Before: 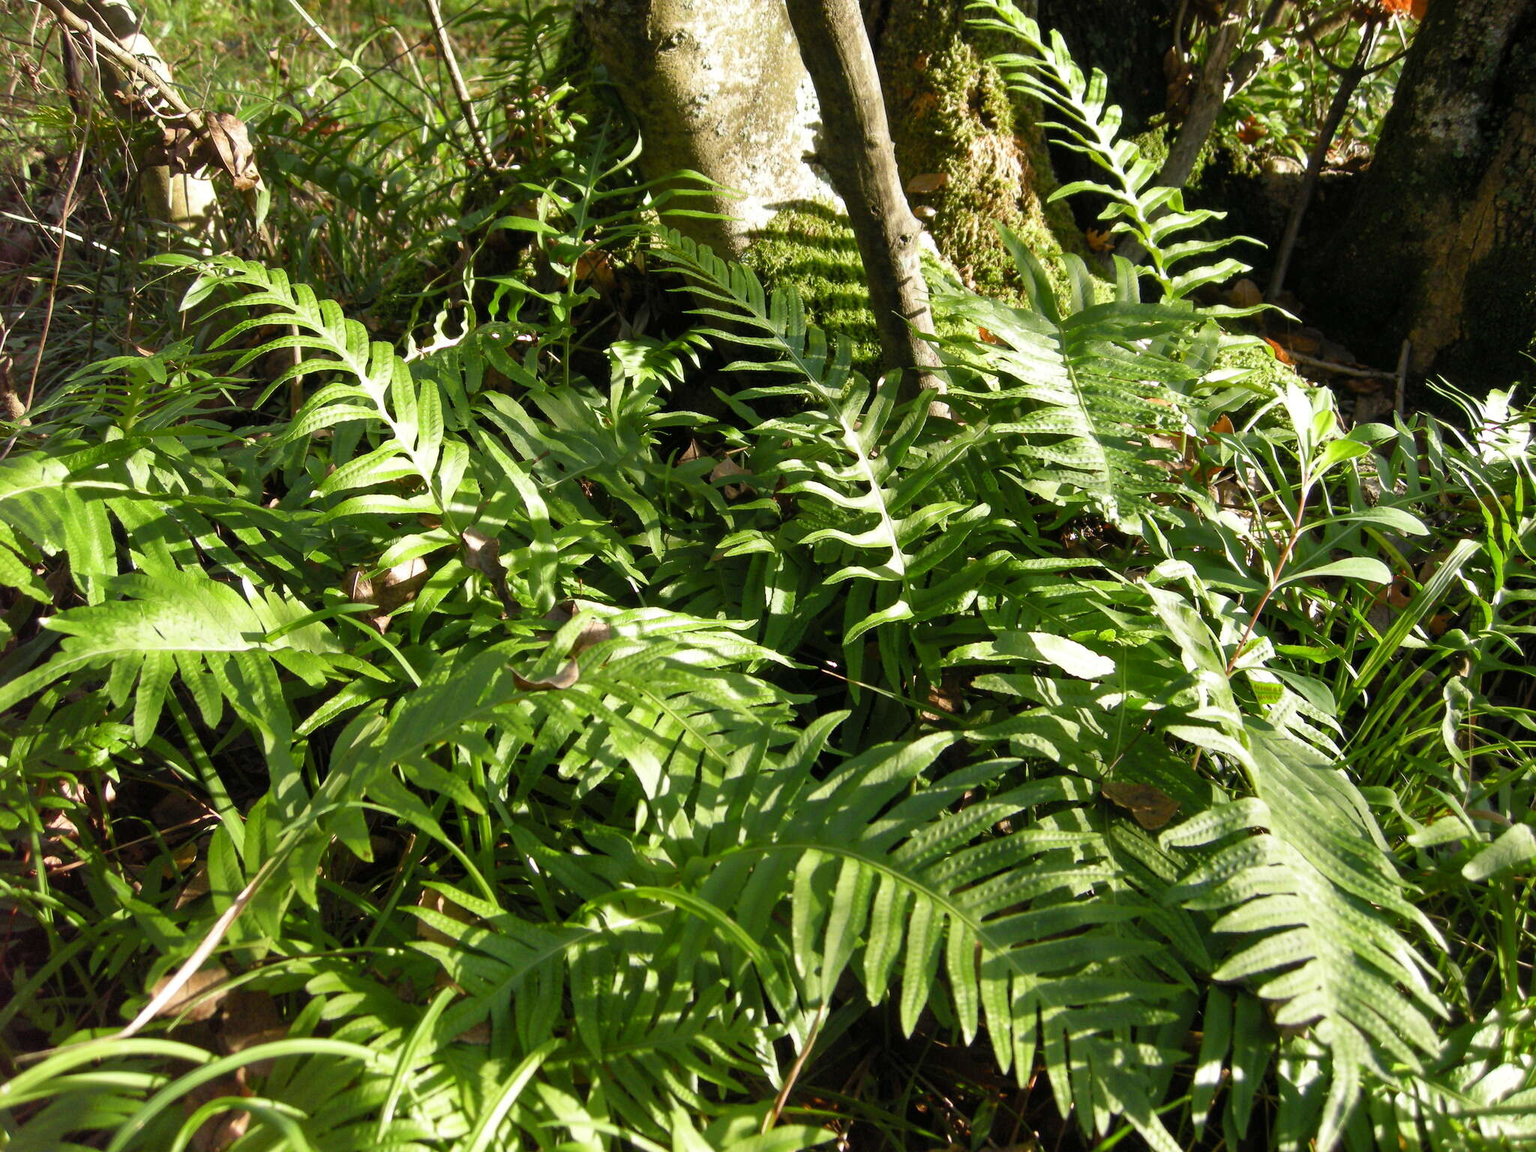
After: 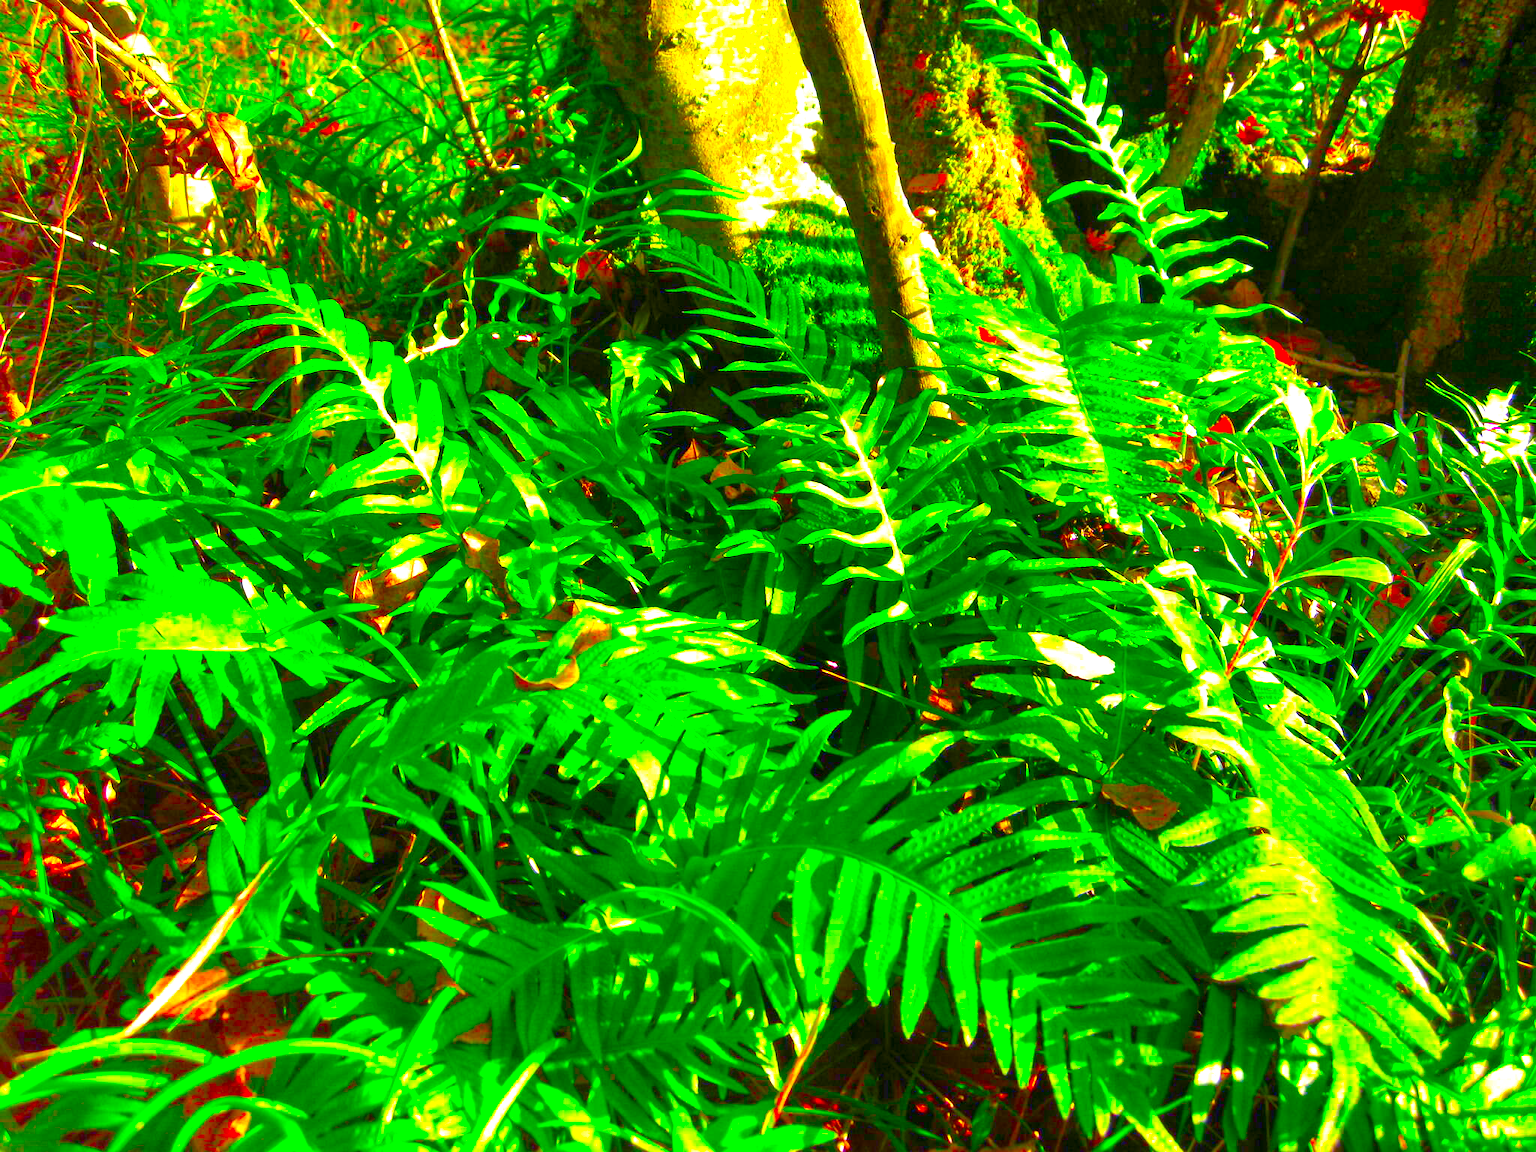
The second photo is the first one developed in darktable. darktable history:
color correction: saturation 3
exposure: black level correction 0, exposure 1 EV, compensate highlight preservation false
color balance: input saturation 134.34%, contrast -10.04%, contrast fulcrum 19.67%, output saturation 133.51%
